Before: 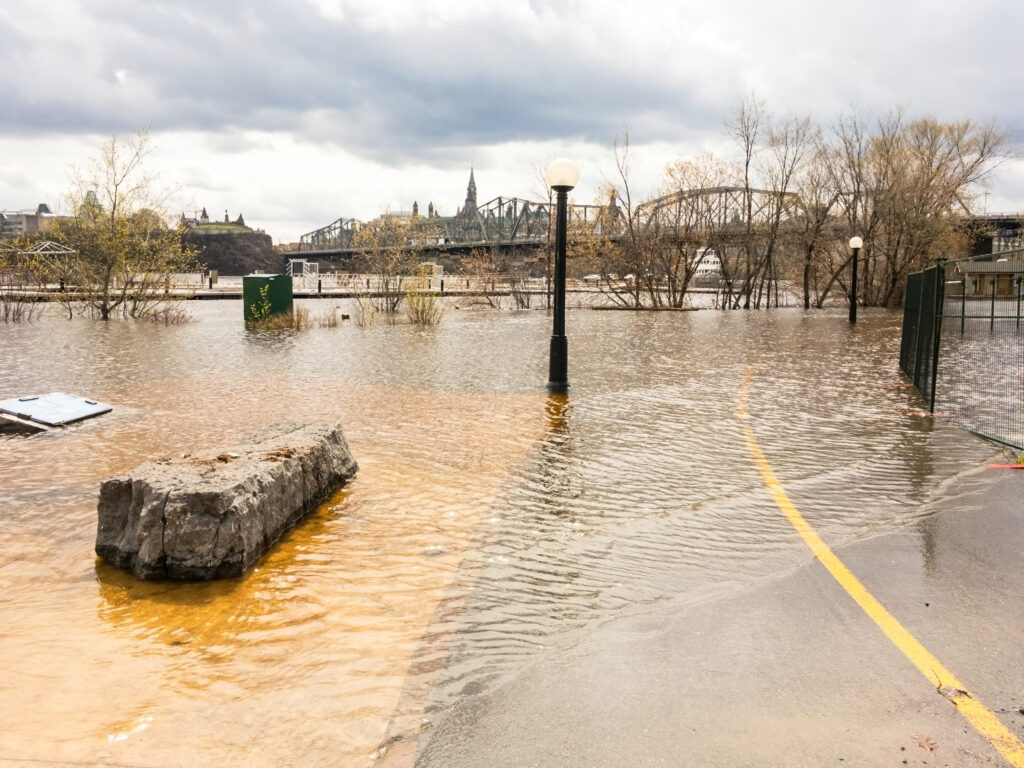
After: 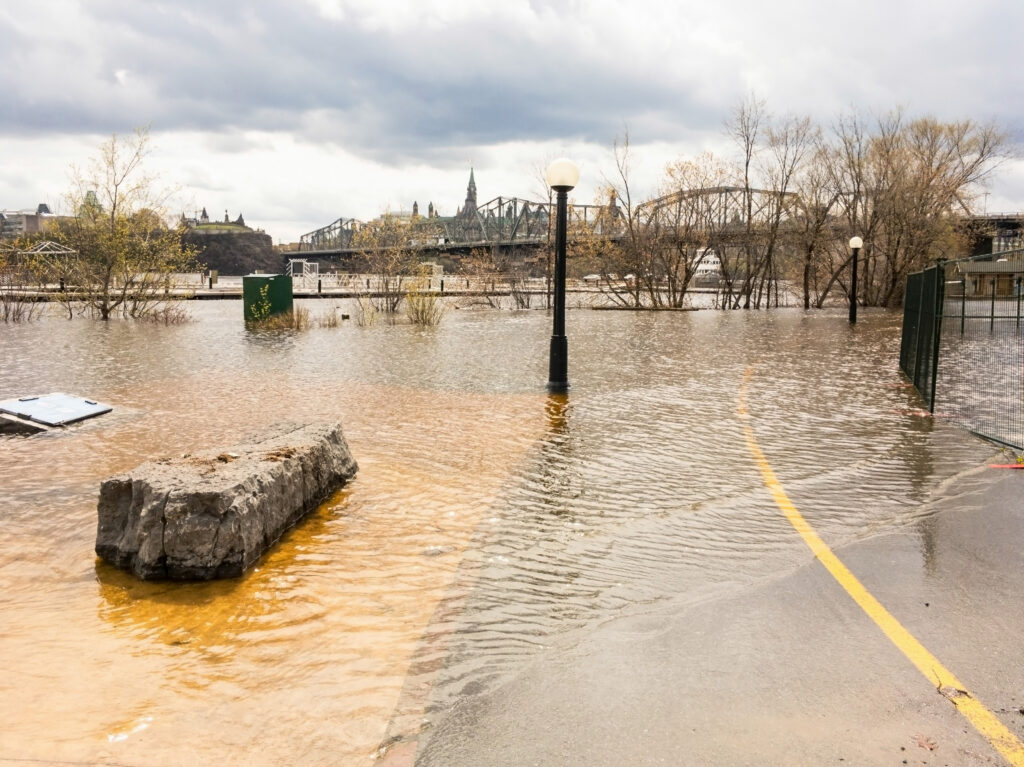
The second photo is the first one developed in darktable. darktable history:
exposure: black level correction 0.001, exposure 0.955 EV, compensate exposure bias true, compensate highlight preservation false
crop: bottom 0.071%
